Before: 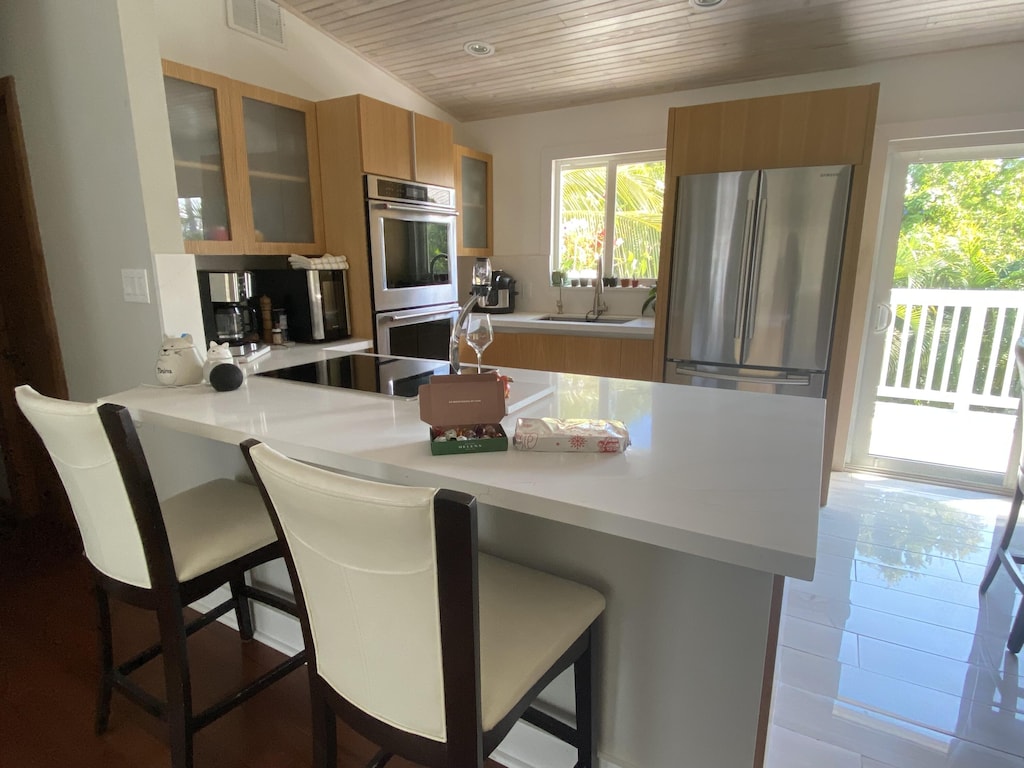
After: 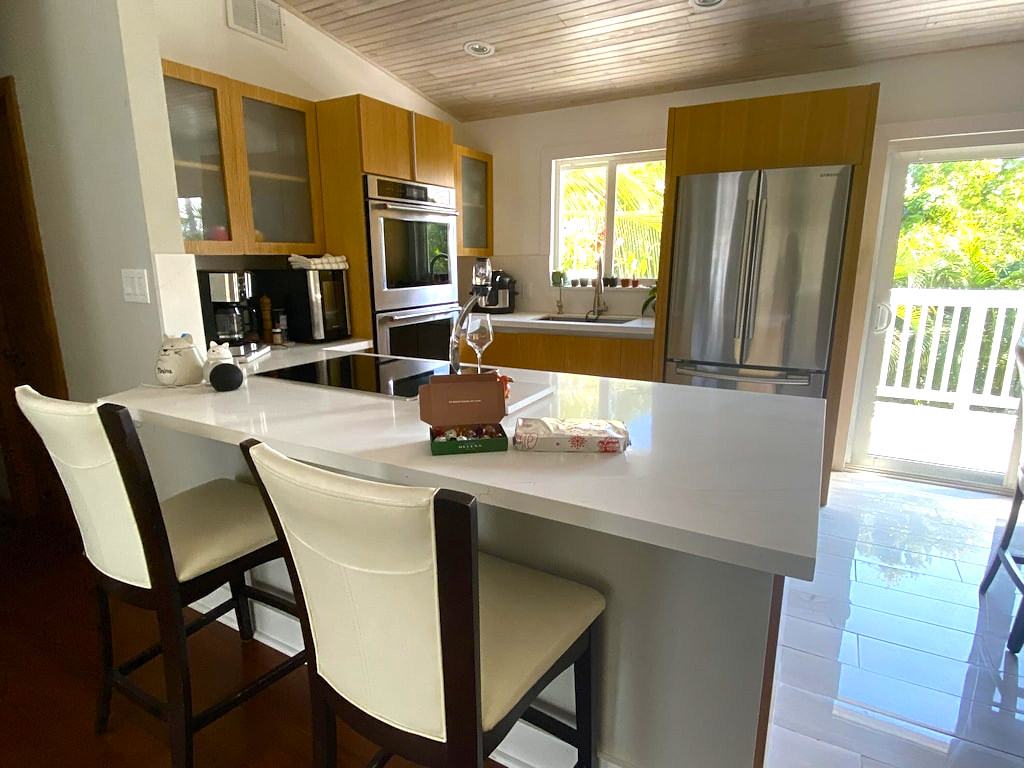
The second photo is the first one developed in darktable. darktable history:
color balance rgb: linear chroma grading › global chroma 14.407%, perceptual saturation grading › global saturation 20%, perceptual saturation grading › highlights -24.979%, perceptual saturation grading › shadows 49.343%, perceptual brilliance grading › global brilliance 14.448%, perceptual brilliance grading › shadows -35.042%
sharpen: amount 0.212
